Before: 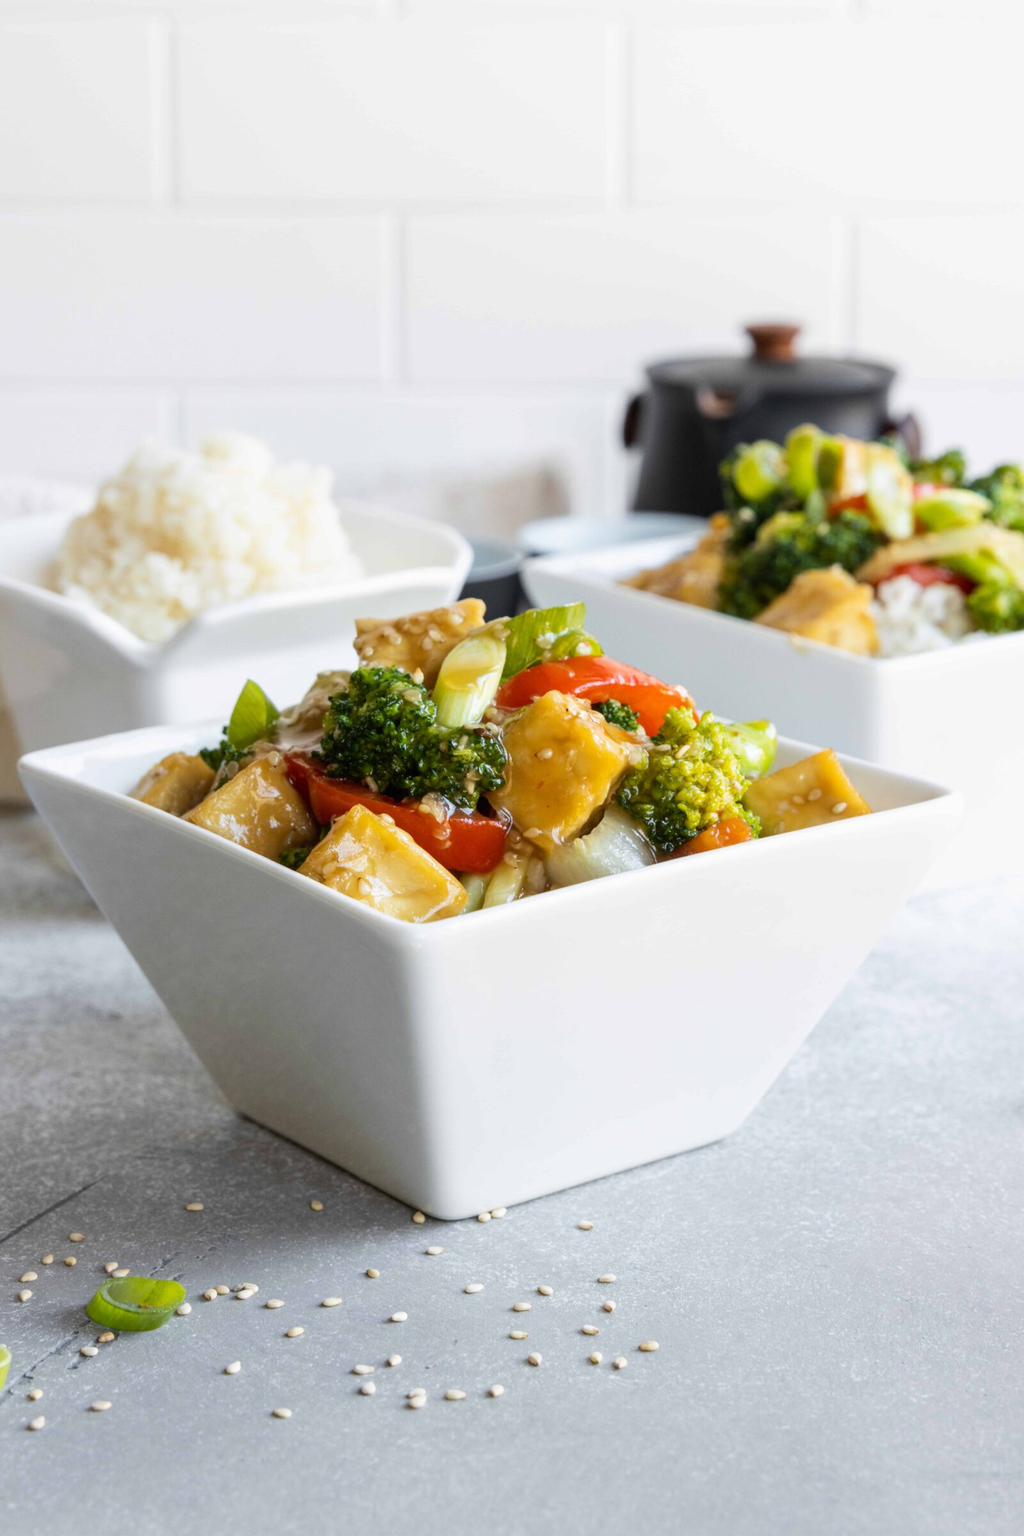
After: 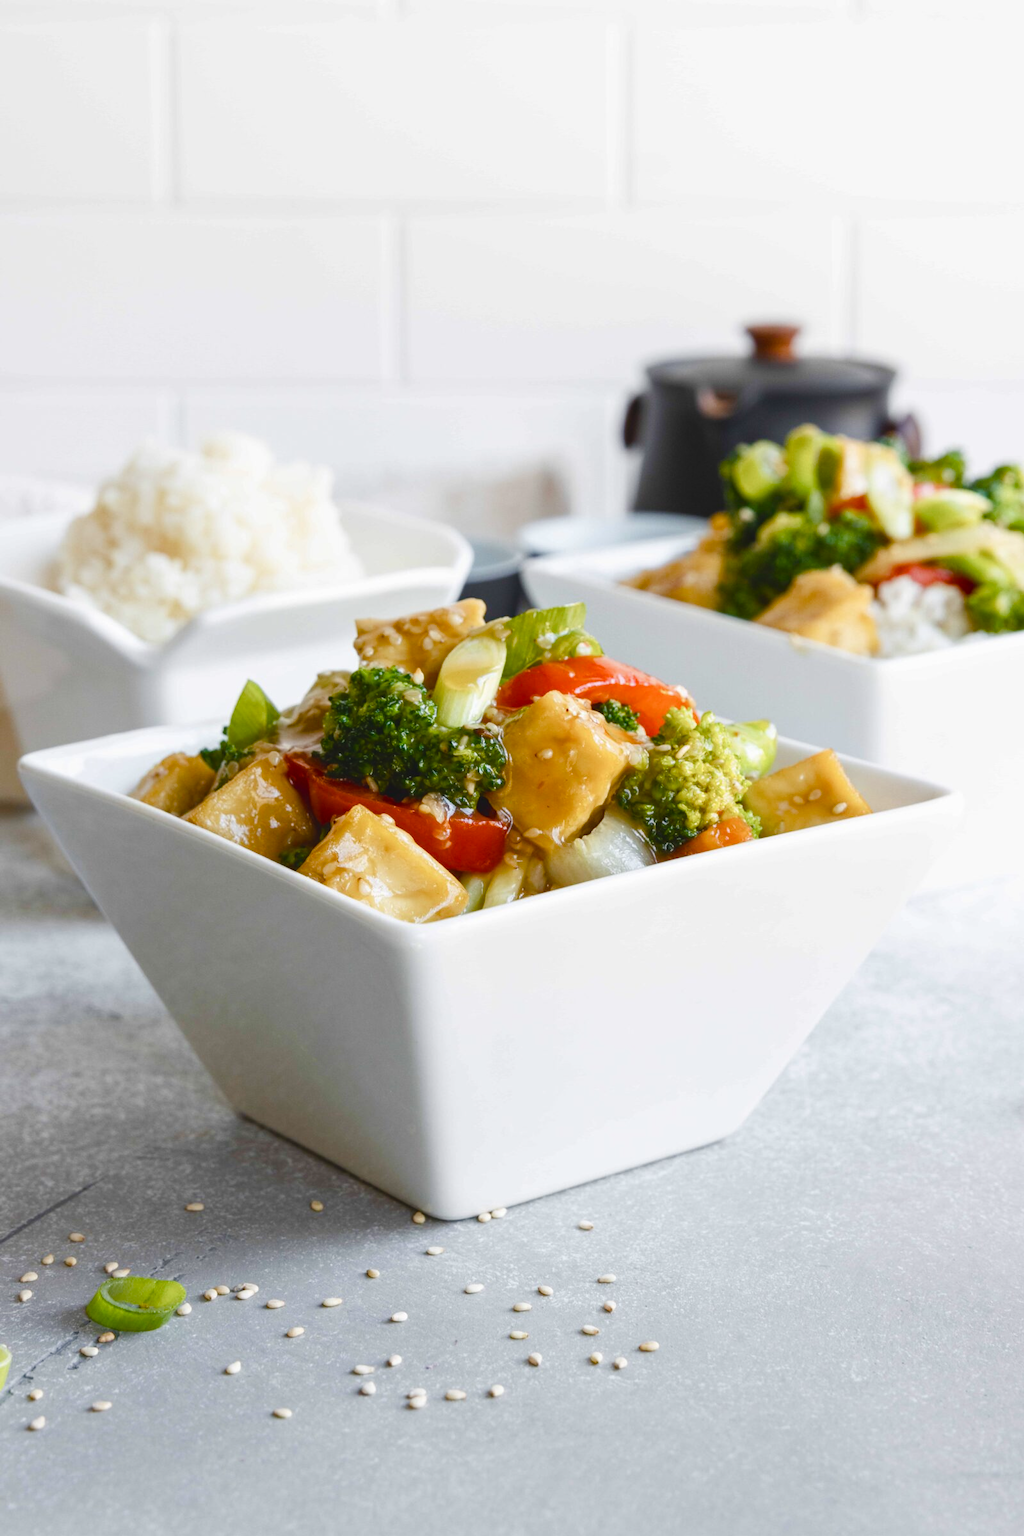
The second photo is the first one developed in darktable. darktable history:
color balance rgb: global offset › luminance 0.714%, perceptual saturation grading › global saturation 24.816%, perceptual saturation grading › highlights -50.643%, perceptual saturation grading › mid-tones 19.284%, perceptual saturation grading › shadows 61.715%
